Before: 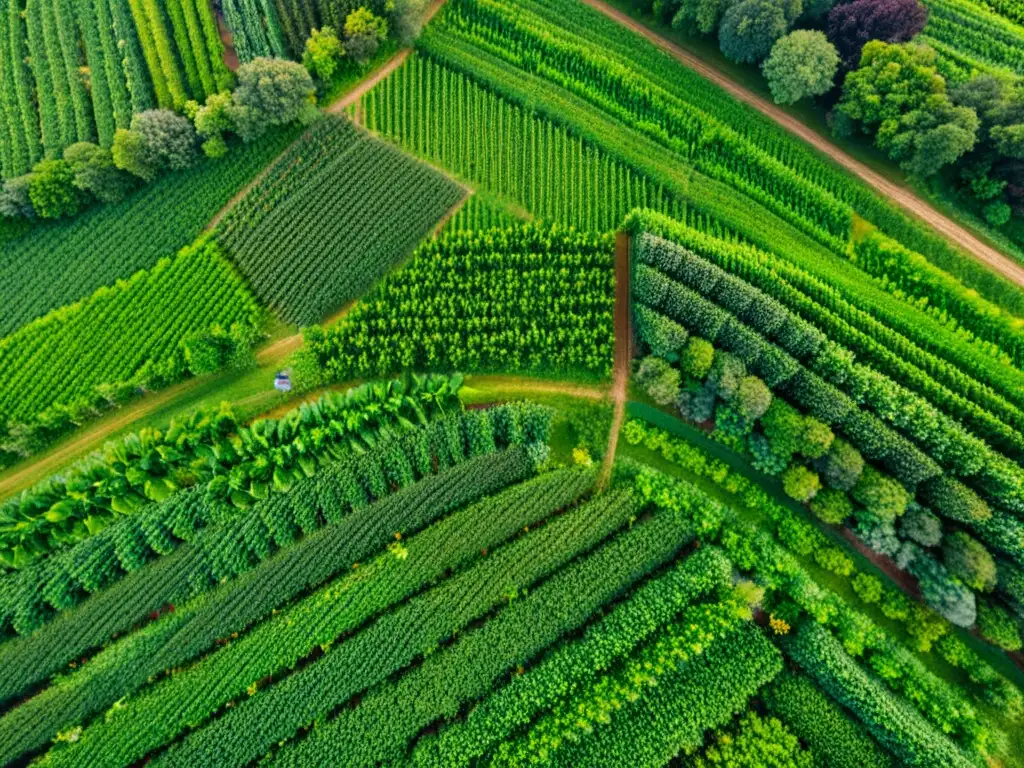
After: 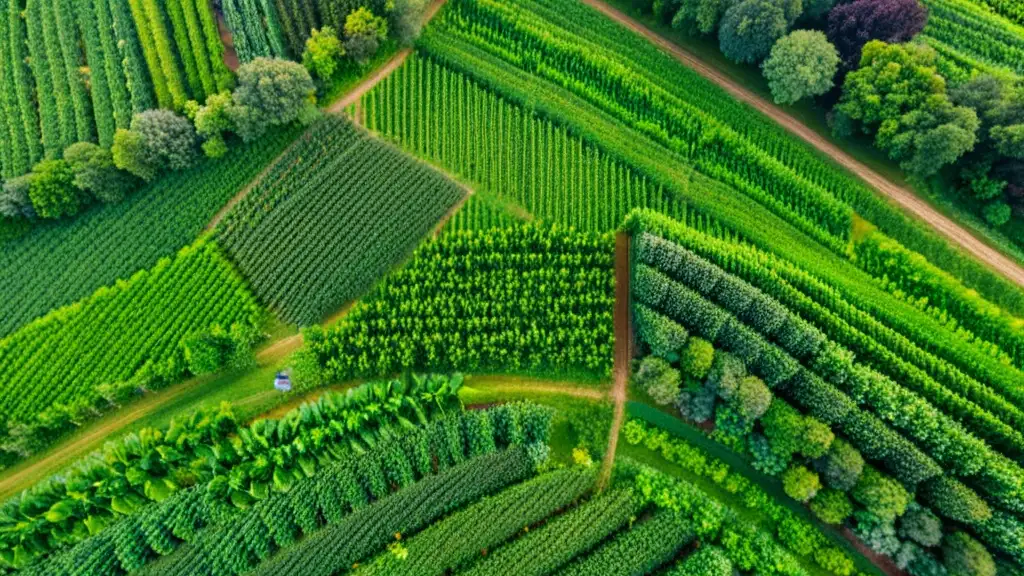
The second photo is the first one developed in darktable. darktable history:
crop: bottom 24.988%
white balance: red 0.976, blue 1.04
